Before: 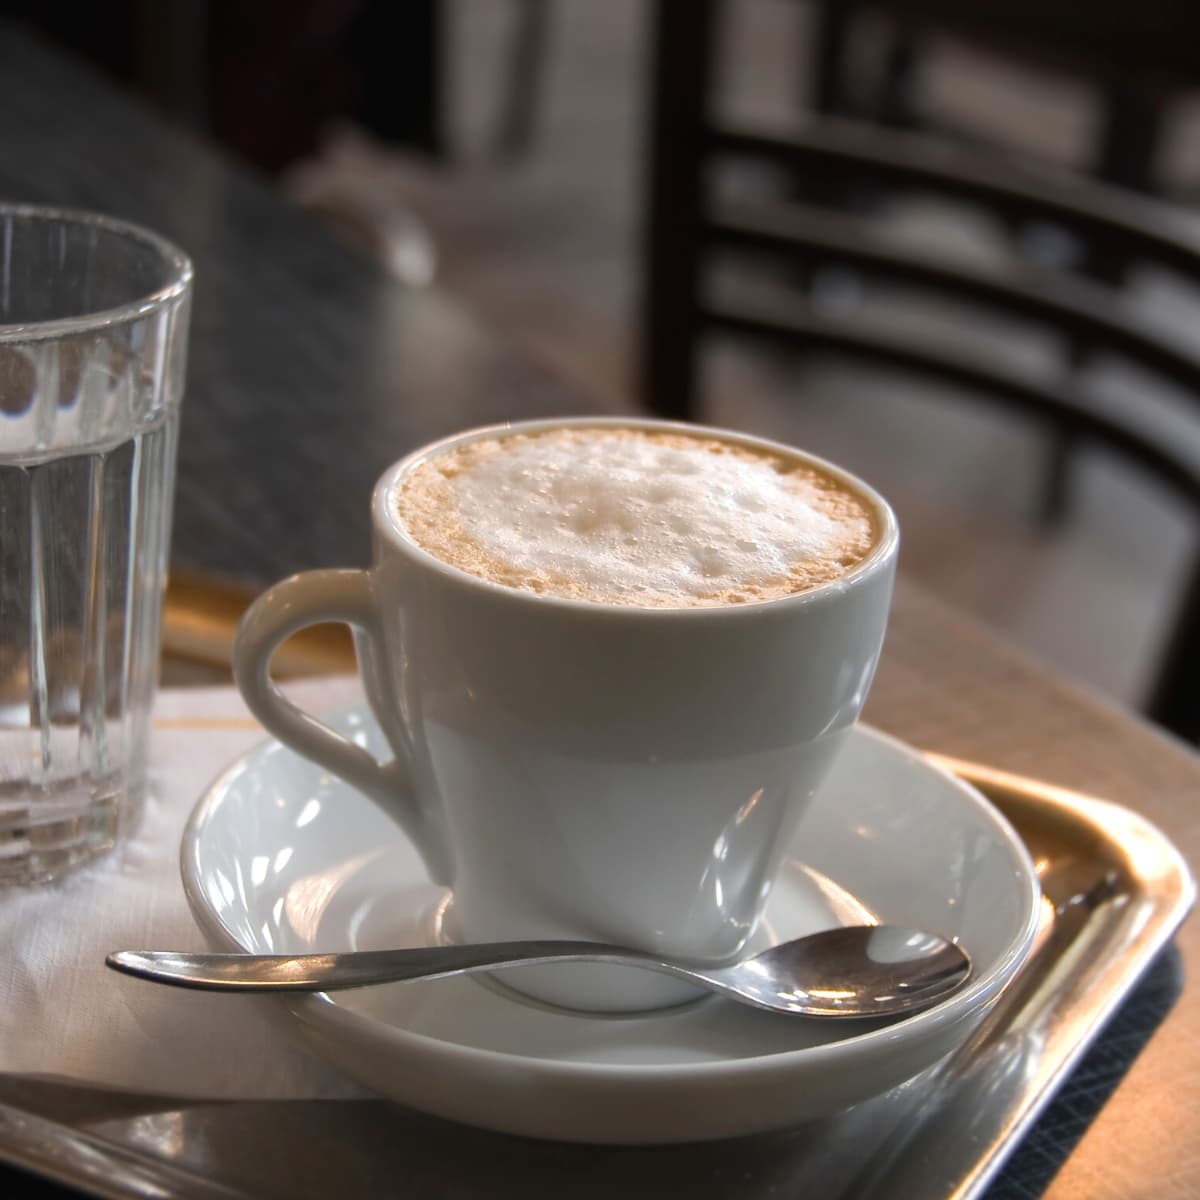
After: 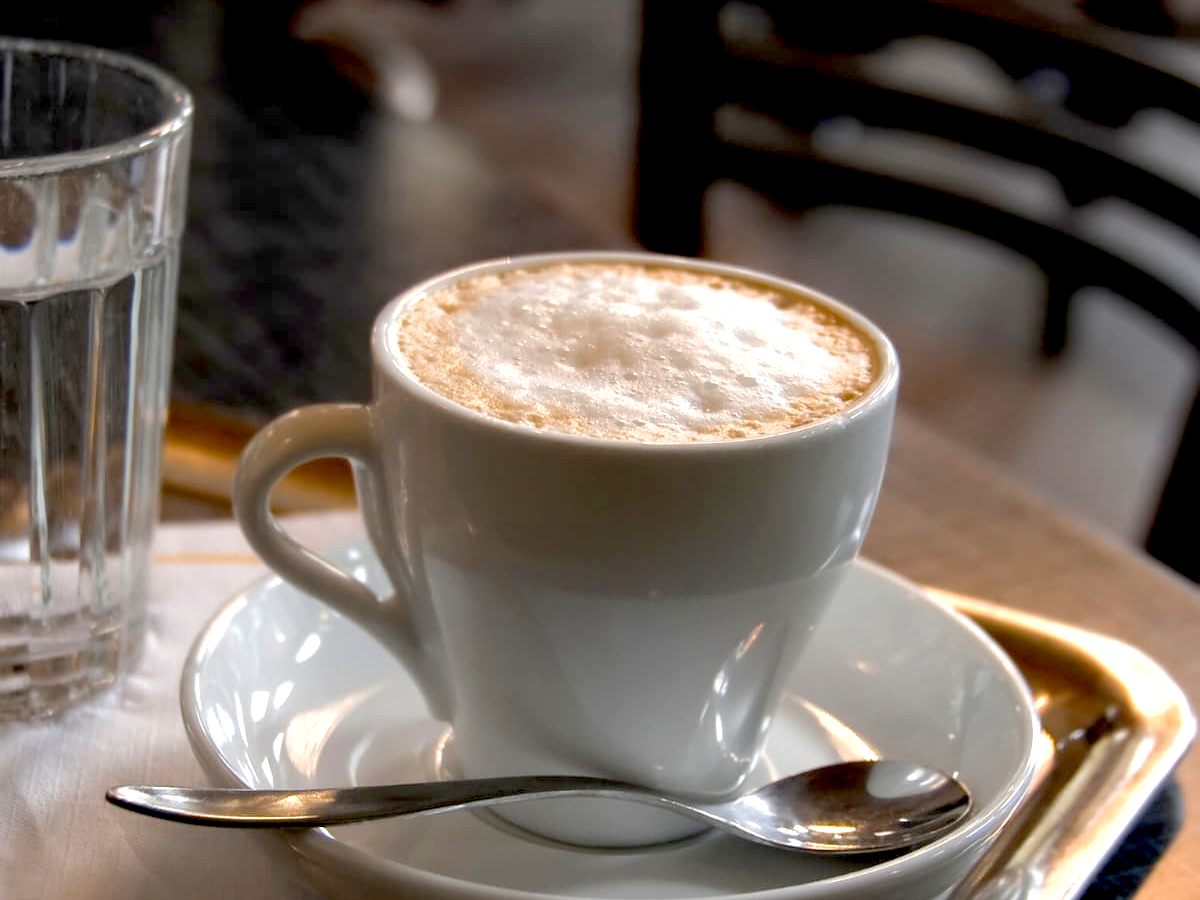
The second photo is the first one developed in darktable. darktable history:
shadows and highlights: shadows 10, white point adjustment 1, highlights -40
crop: top 13.819%, bottom 11.169%
exposure: black level correction 0.031, exposure 0.304 EV, compensate highlight preservation false
